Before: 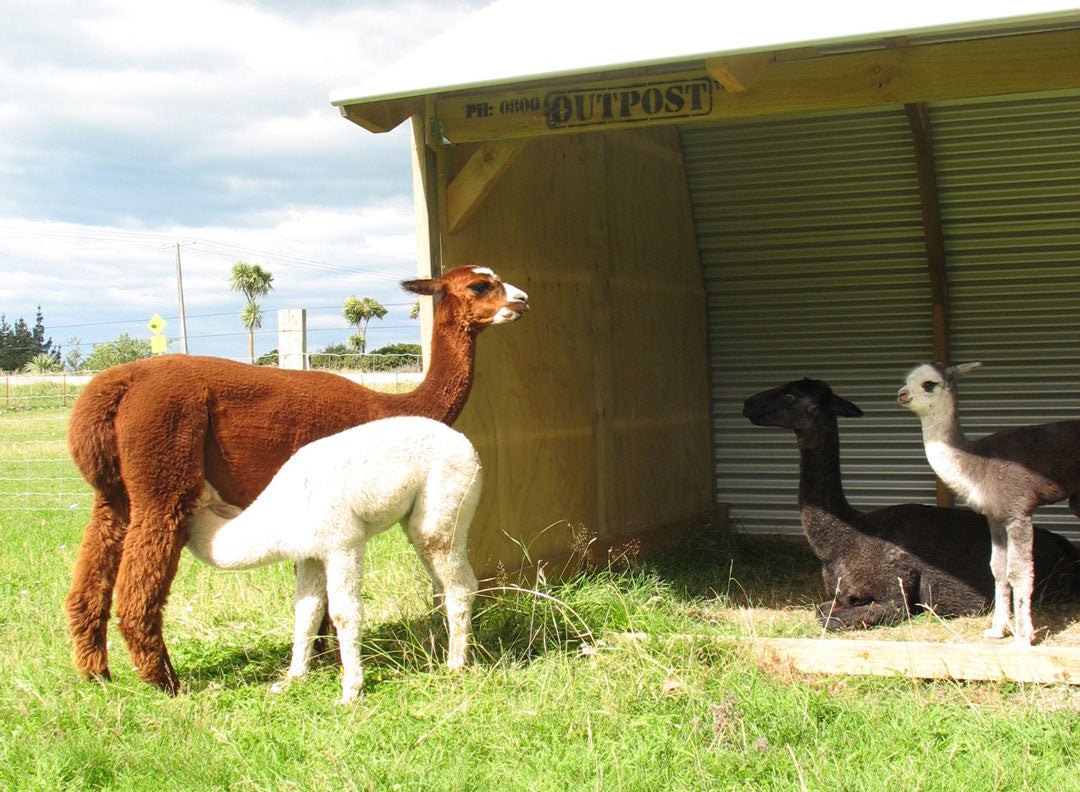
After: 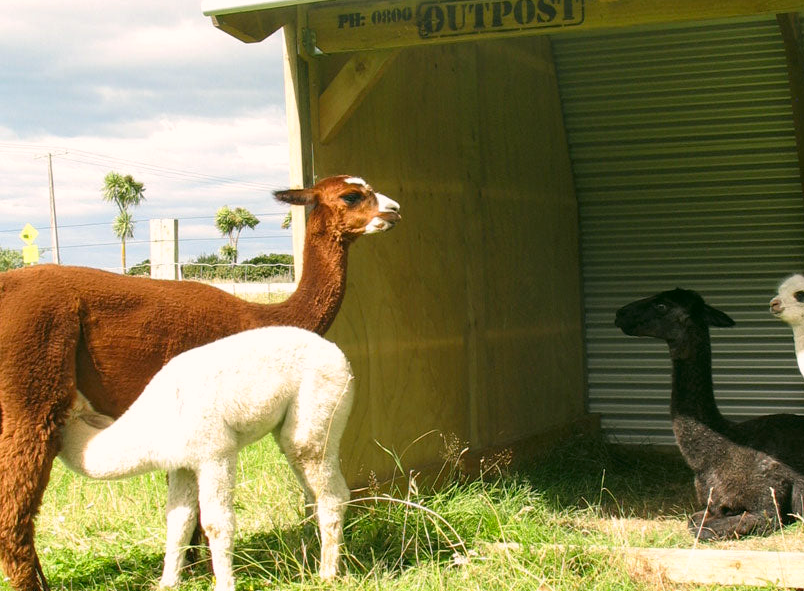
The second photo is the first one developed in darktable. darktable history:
crop and rotate: left 11.888%, top 11.478%, right 13.617%, bottom 13.832%
color correction: highlights a* 4.11, highlights b* 4.91, shadows a* -8.25, shadows b* 4.65
